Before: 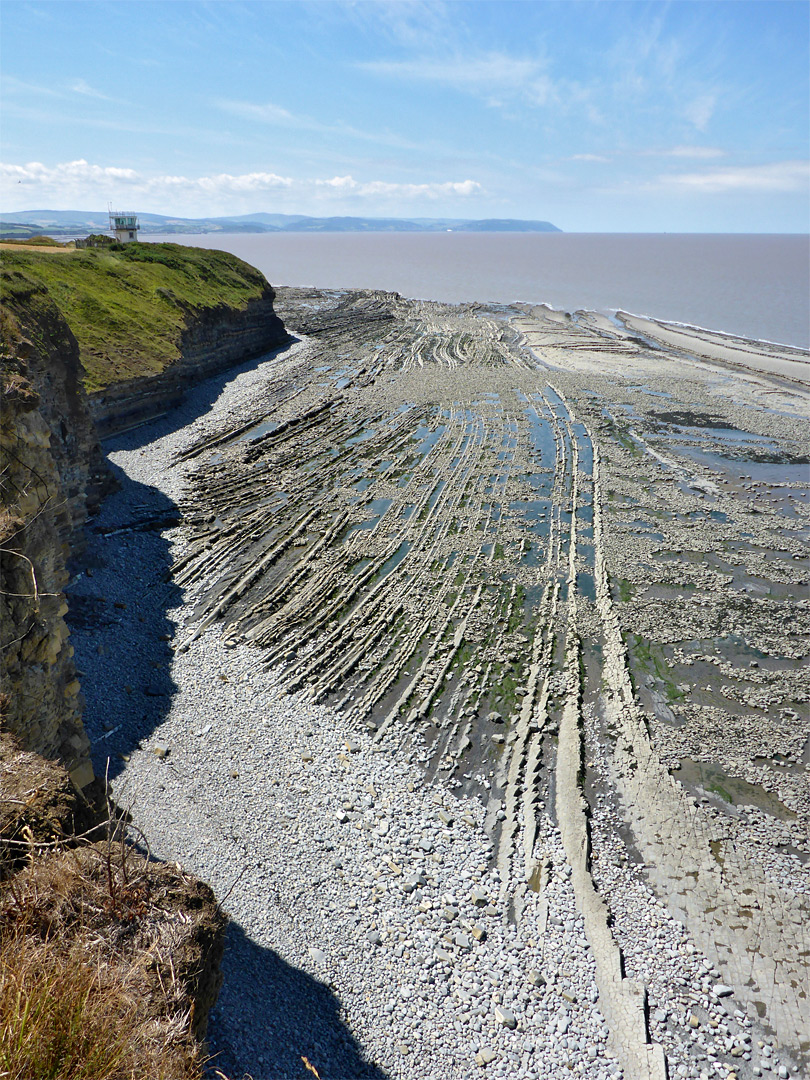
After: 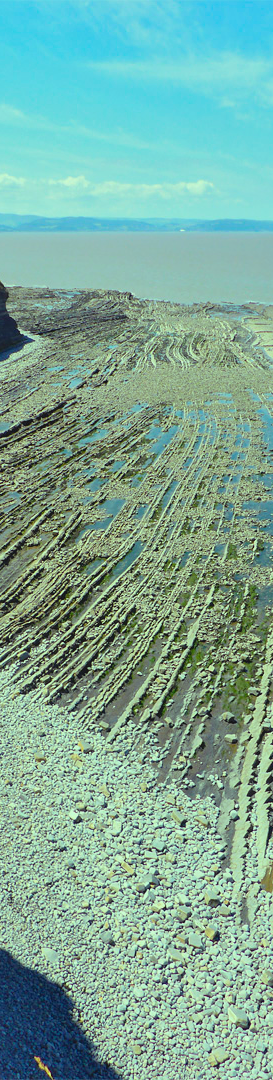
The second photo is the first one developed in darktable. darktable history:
contrast brightness saturation: contrast -0.092, brightness 0.051, saturation 0.085
color balance rgb: highlights gain › luminance 15.622%, highlights gain › chroma 7%, highlights gain › hue 126.4°, perceptual saturation grading › global saturation 19.474%, contrast -10.177%
crop: left 33.044%, right 33.178%
